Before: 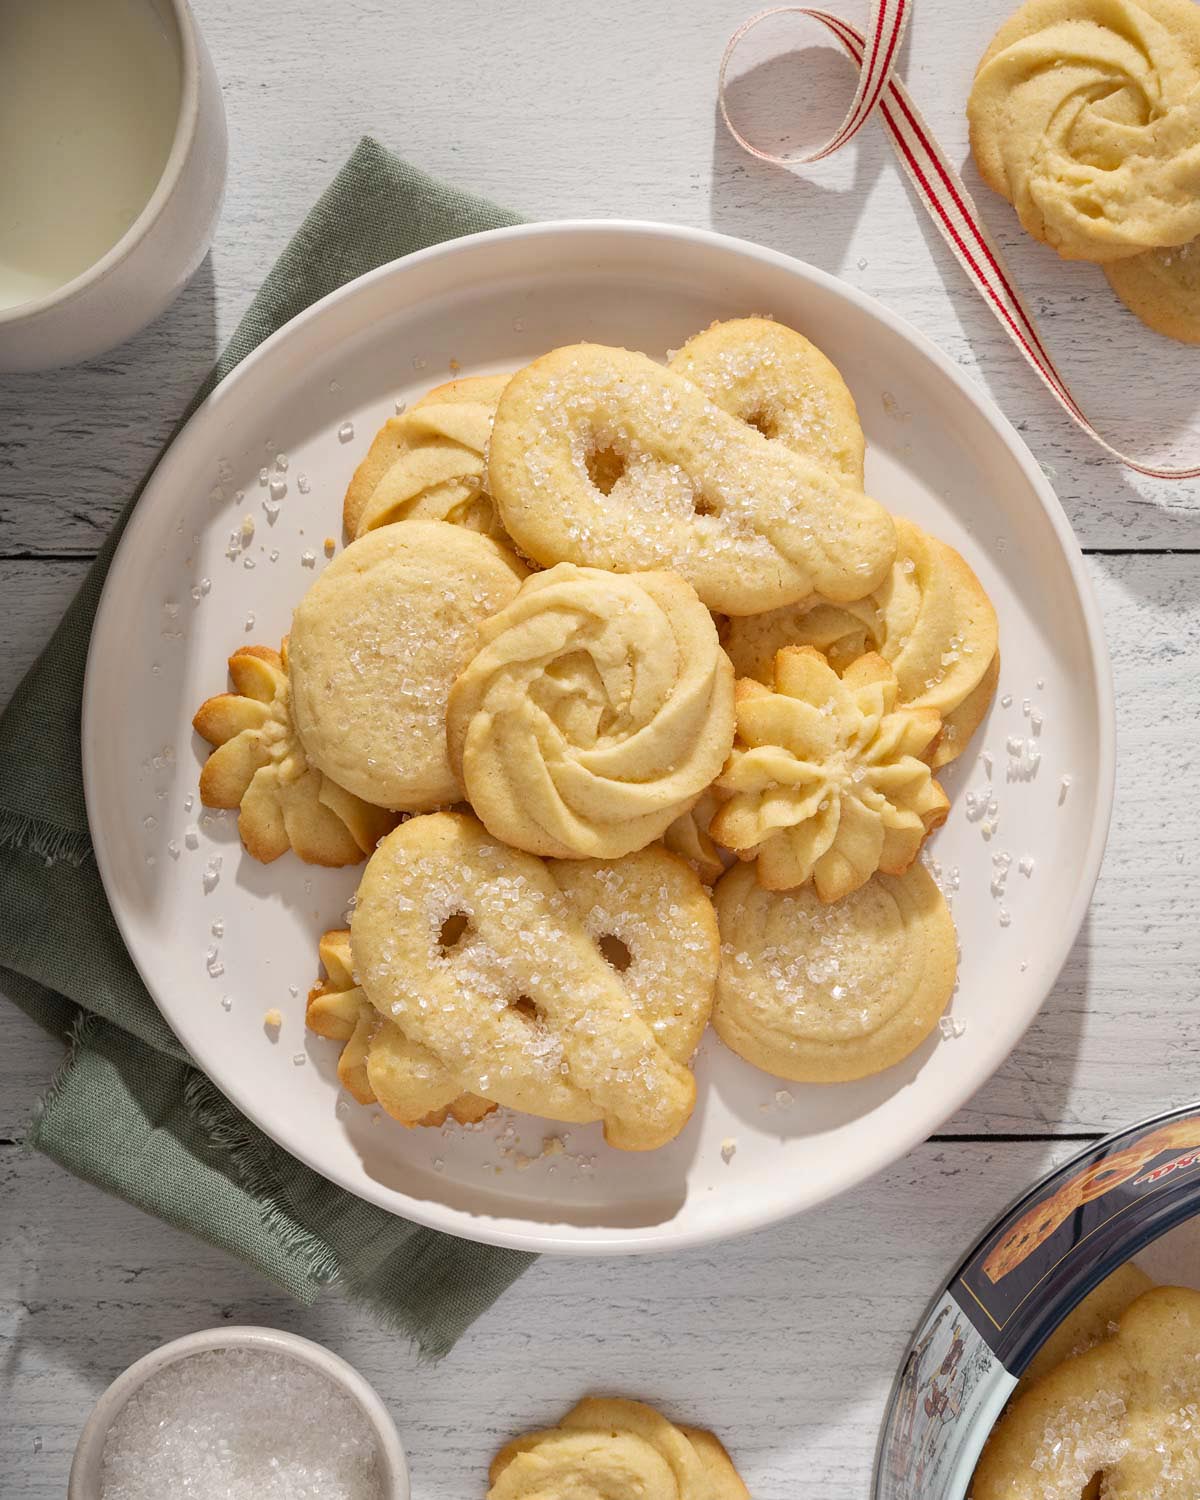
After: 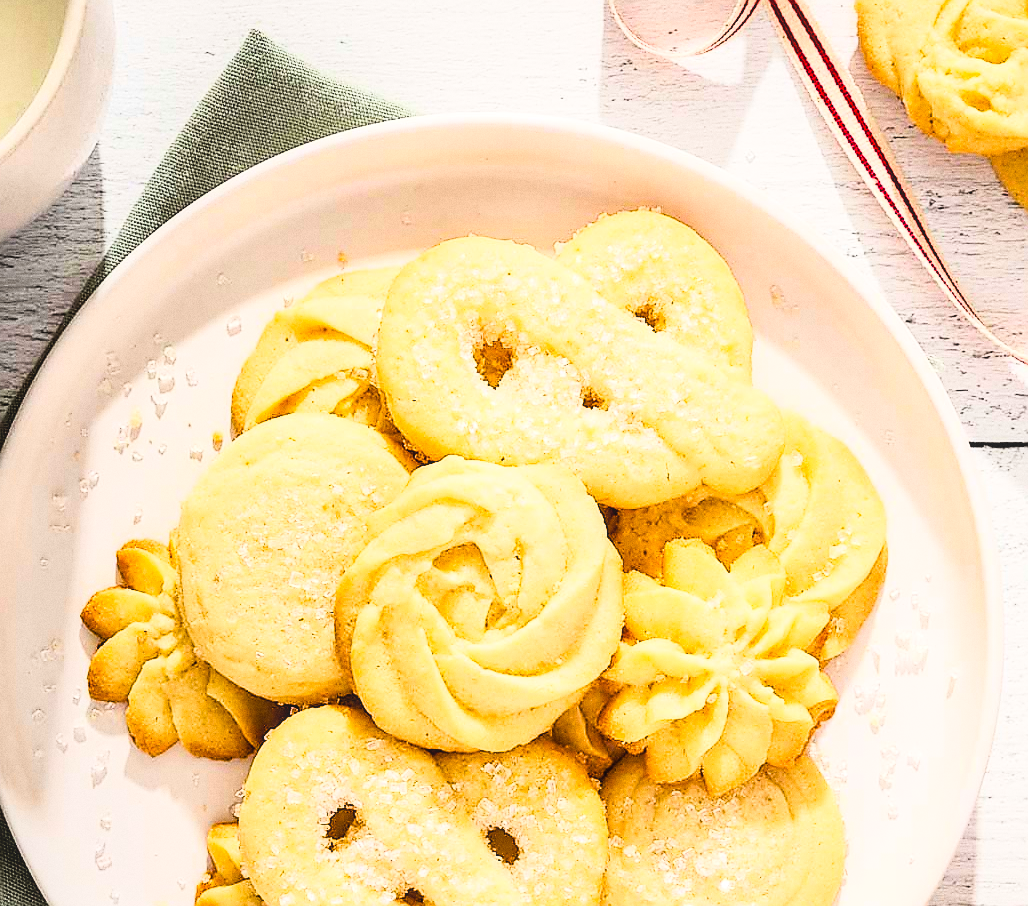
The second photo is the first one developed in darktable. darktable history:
crop and rotate: left 9.345%, top 7.22%, right 4.982%, bottom 32.331%
sharpen: radius 1.4, amount 1.25, threshold 0.7
local contrast: detail 110%
grain: on, module defaults
rgb curve: curves: ch0 [(0, 0) (0.21, 0.15) (0.24, 0.21) (0.5, 0.75) (0.75, 0.96) (0.89, 0.99) (1, 1)]; ch1 [(0, 0.02) (0.21, 0.13) (0.25, 0.2) (0.5, 0.67) (0.75, 0.9) (0.89, 0.97) (1, 1)]; ch2 [(0, 0.02) (0.21, 0.13) (0.25, 0.2) (0.5, 0.67) (0.75, 0.9) (0.89, 0.97) (1, 1)], compensate middle gray true
color balance rgb: perceptual saturation grading › global saturation 20%, perceptual saturation grading › highlights -25%, perceptual saturation grading › shadows 50%
tone curve: curves: ch0 [(0, 0) (0.003, 0.003) (0.011, 0.011) (0.025, 0.024) (0.044, 0.044) (0.069, 0.068) (0.1, 0.098) (0.136, 0.133) (0.177, 0.174) (0.224, 0.22) (0.277, 0.272) (0.335, 0.329) (0.399, 0.392) (0.468, 0.46) (0.543, 0.546) (0.623, 0.626) (0.709, 0.711) (0.801, 0.802) (0.898, 0.898) (1, 1)], preserve colors none
